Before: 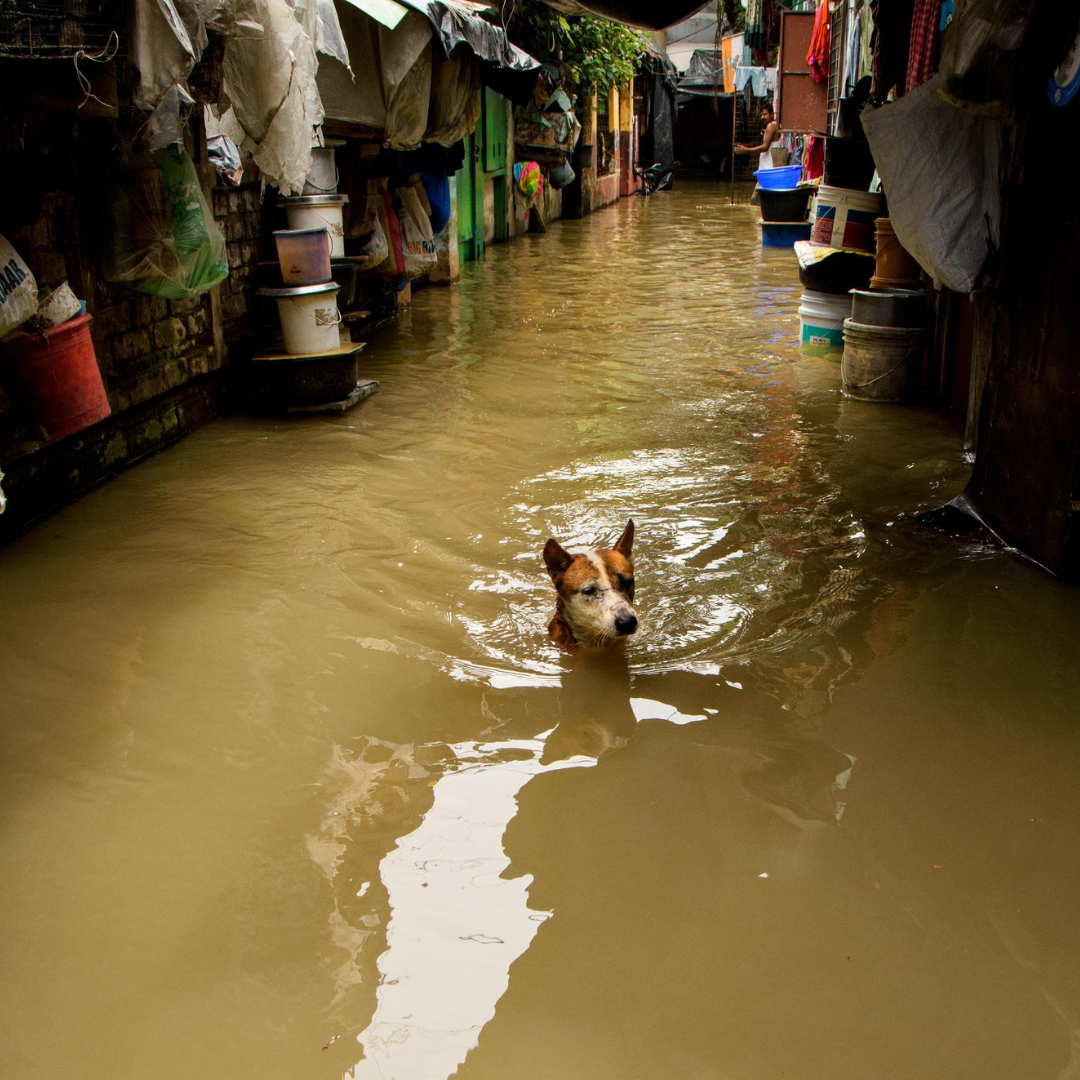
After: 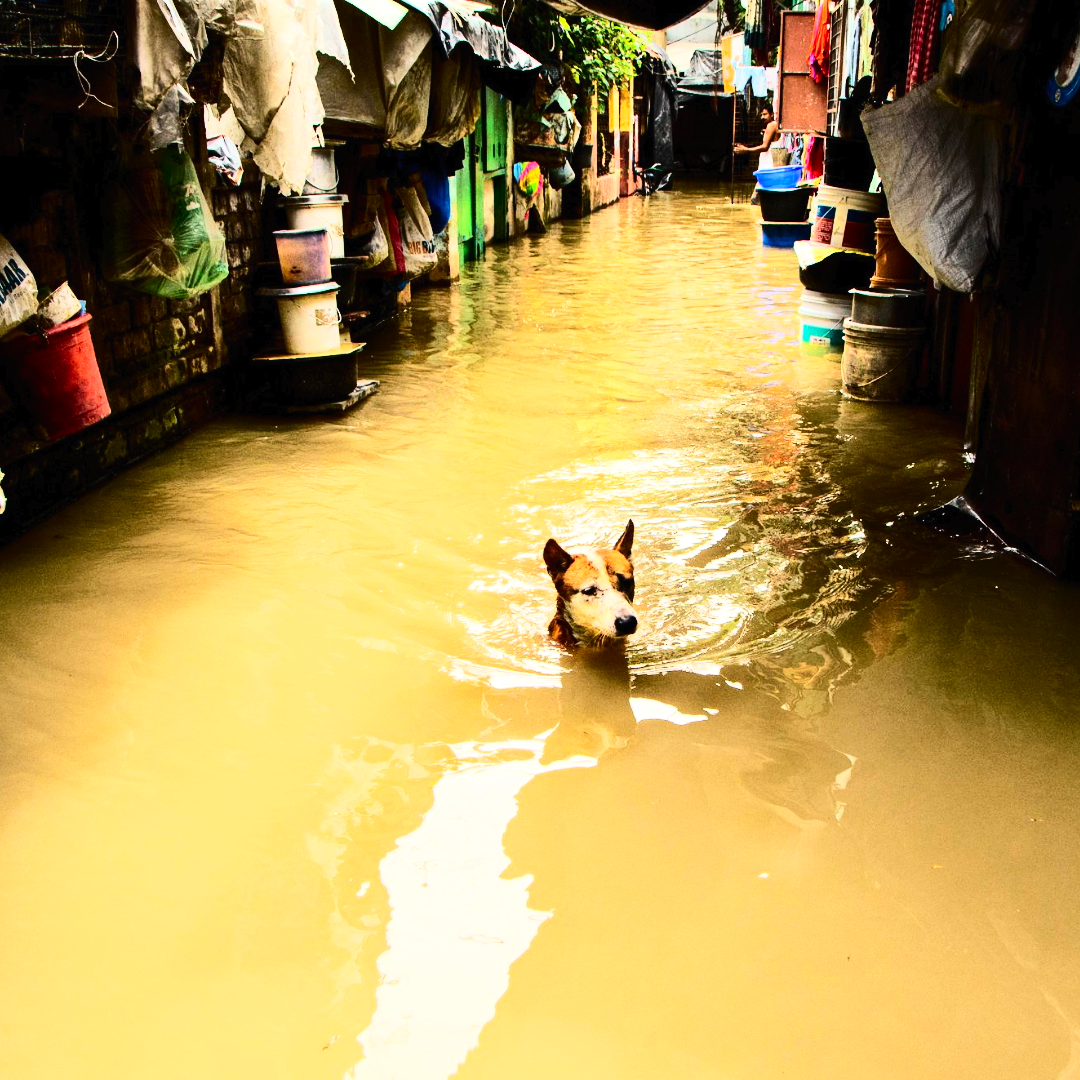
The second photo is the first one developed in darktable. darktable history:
tone equalizer: -7 EV 0.161 EV, -6 EV 0.607 EV, -5 EV 1.11 EV, -4 EV 1.34 EV, -3 EV 1.18 EV, -2 EV 0.6 EV, -1 EV 0.149 EV, edges refinement/feathering 500, mask exposure compensation -1.57 EV, preserve details no
tone curve: curves: ch0 [(0, 0) (0.003, 0.009) (0.011, 0.013) (0.025, 0.019) (0.044, 0.029) (0.069, 0.04) (0.1, 0.053) (0.136, 0.08) (0.177, 0.114) (0.224, 0.151) (0.277, 0.207) (0.335, 0.267) (0.399, 0.35) (0.468, 0.442) (0.543, 0.545) (0.623, 0.656) (0.709, 0.752) (0.801, 0.843) (0.898, 0.932) (1, 1)], color space Lab, independent channels, preserve colors none
levels: levels [0, 0.492, 0.984]
contrast brightness saturation: contrast 0.202, brightness 0.166, saturation 0.226
